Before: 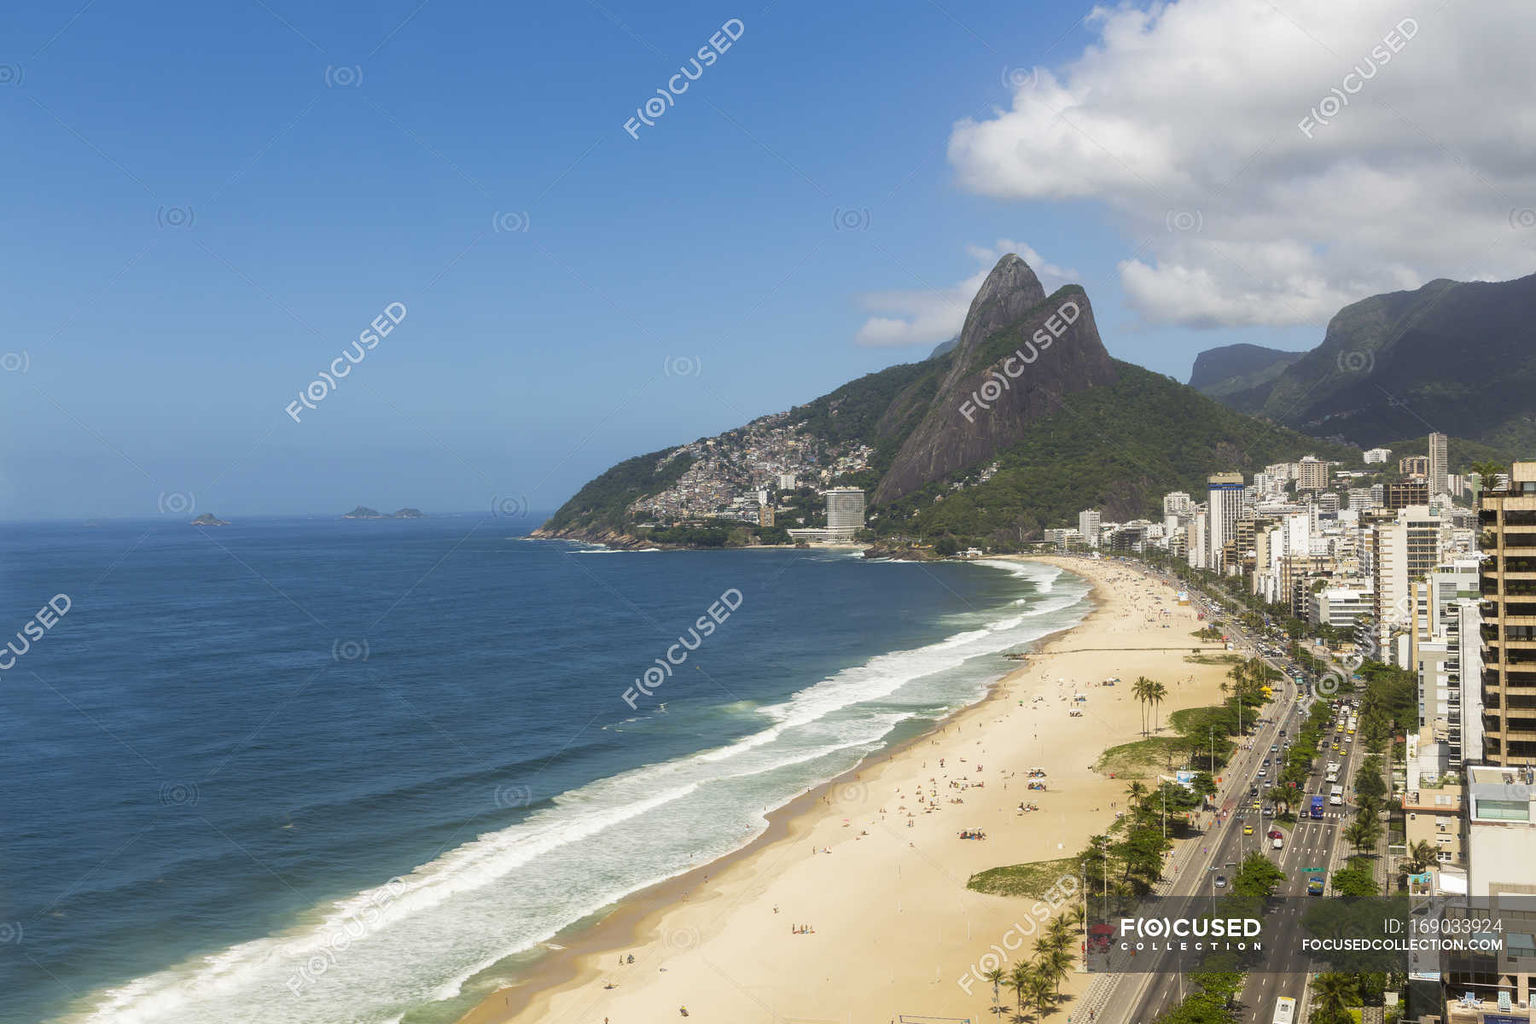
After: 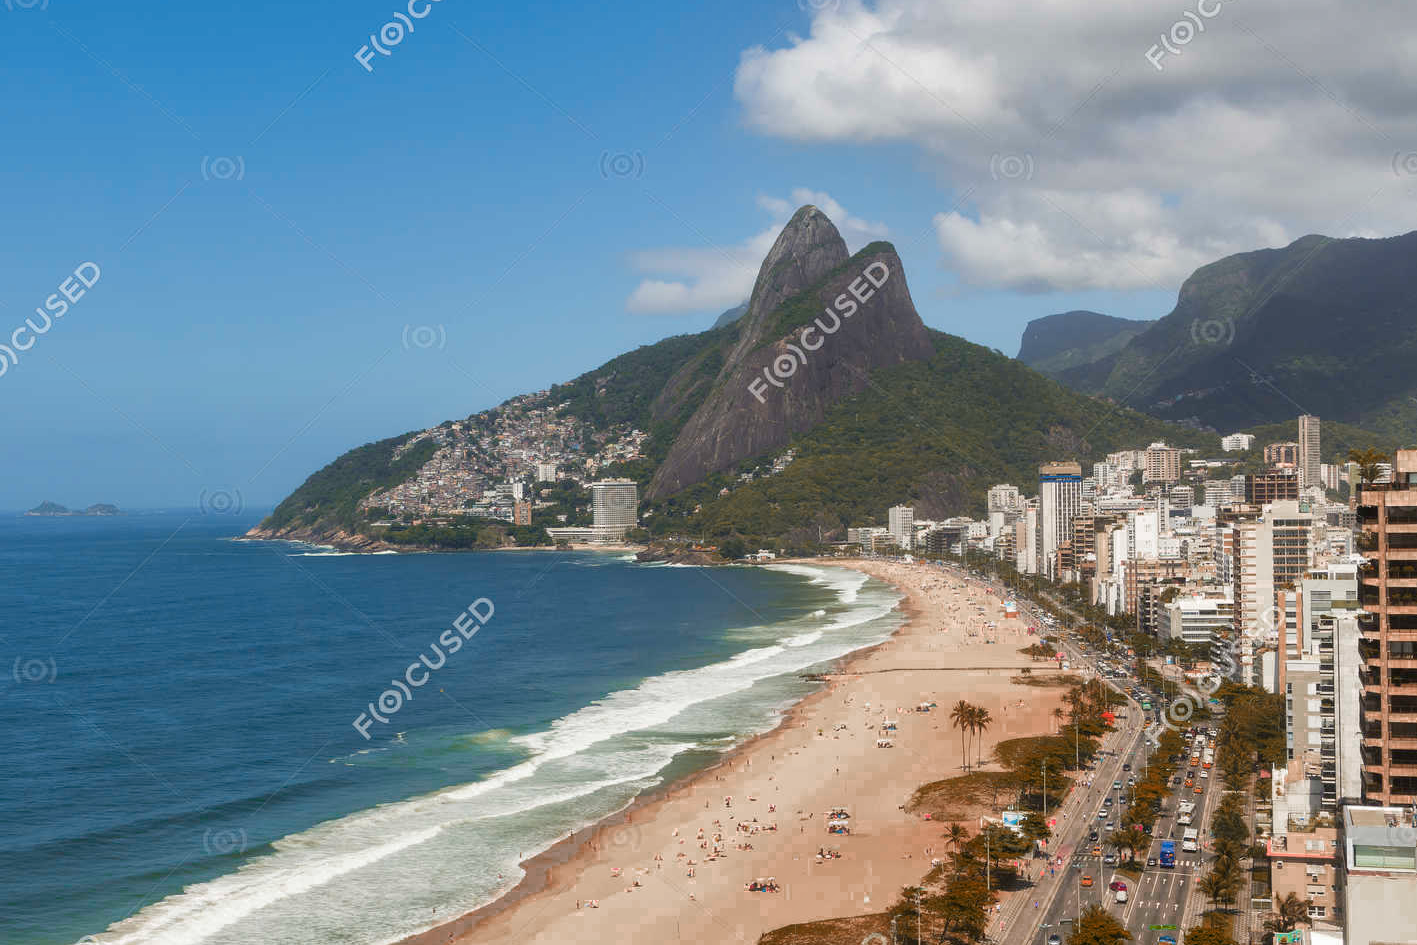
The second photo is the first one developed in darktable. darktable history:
crop and rotate: left 20.929%, top 7.748%, right 0.338%, bottom 13.502%
shadows and highlights: highlights color adjustment 48.99%, soften with gaussian
color zones: curves: ch0 [(0.006, 0.385) (0.143, 0.563) (0.243, 0.321) (0.352, 0.464) (0.516, 0.456) (0.625, 0.5) (0.75, 0.5) (0.875, 0.5)]; ch1 [(0, 0.5) (0.134, 0.504) (0.246, 0.463) (0.421, 0.515) (0.5, 0.56) (0.625, 0.5) (0.75, 0.5) (0.875, 0.5)]; ch2 [(0, 0.5) (0.131, 0.426) (0.307, 0.289) (0.38, 0.188) (0.513, 0.216) (0.625, 0.548) (0.75, 0.468) (0.838, 0.396) (0.971, 0.311)]
